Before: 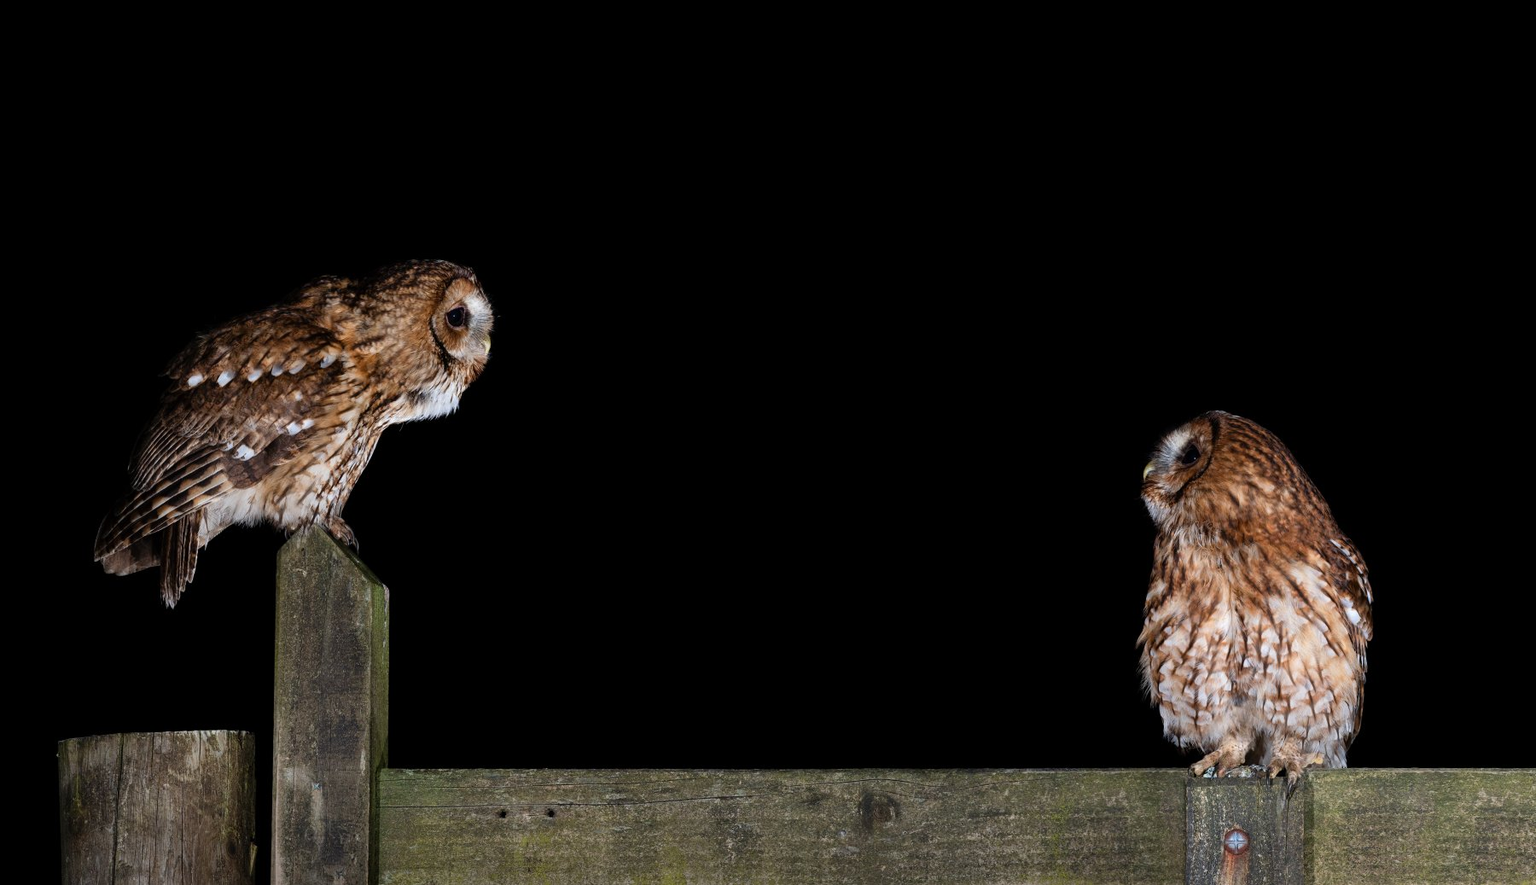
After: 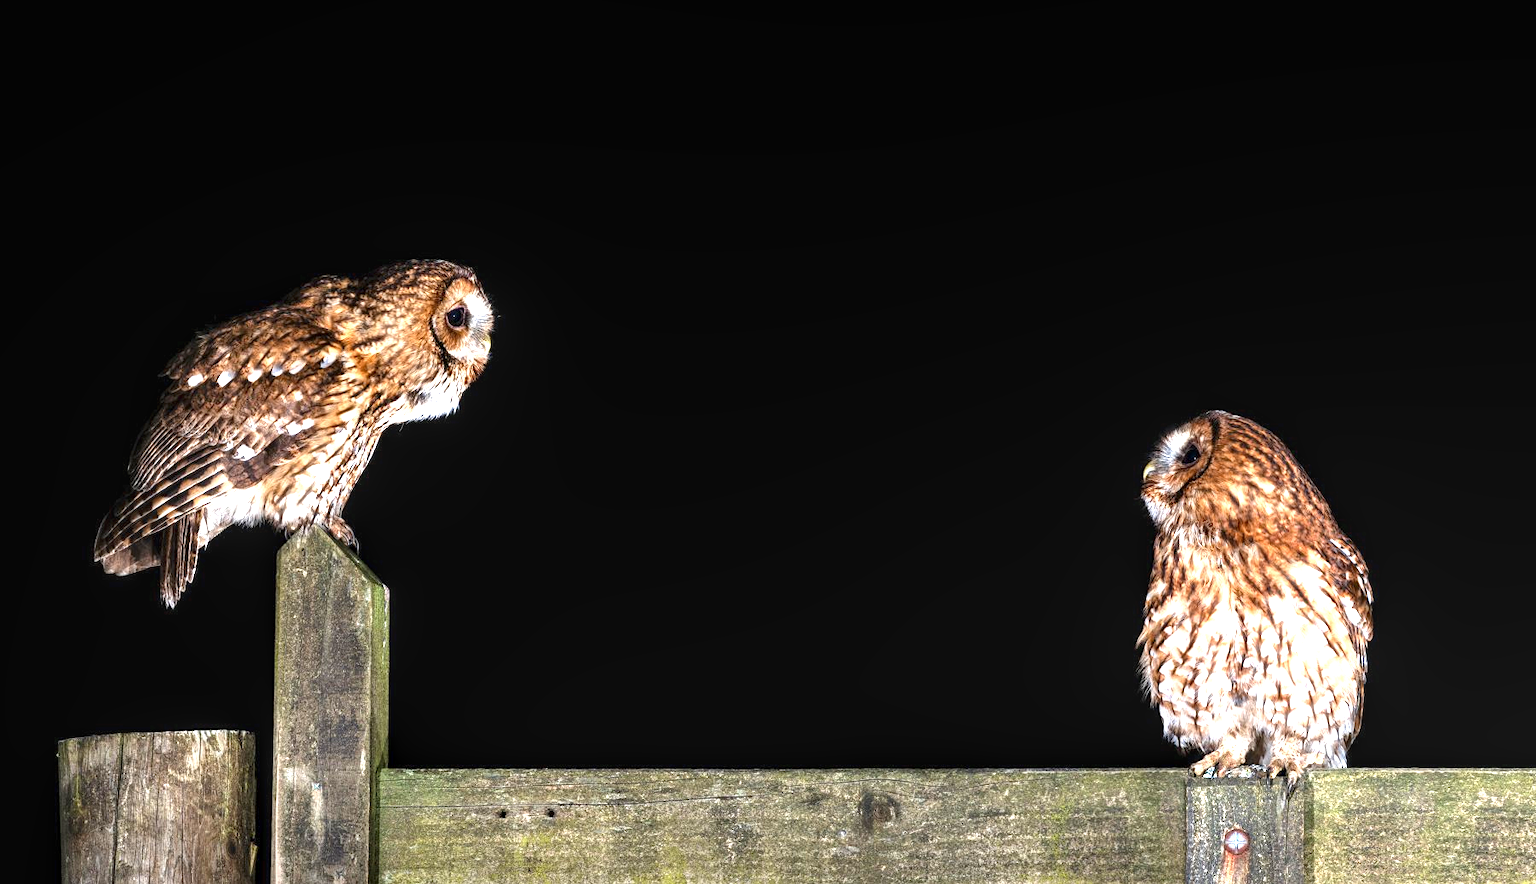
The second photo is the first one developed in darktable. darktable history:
exposure: black level correction 0, exposure 1.9 EV, compensate highlight preservation false
local contrast: on, module defaults
